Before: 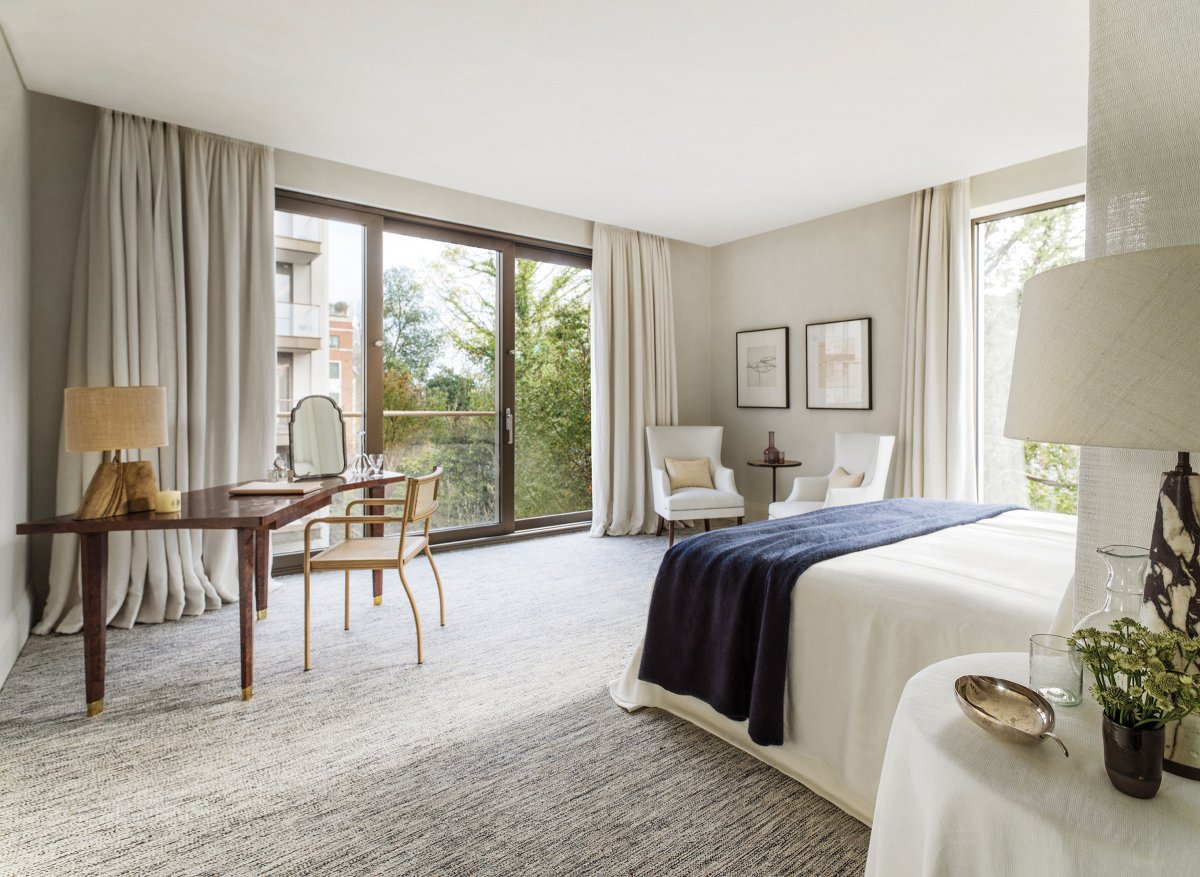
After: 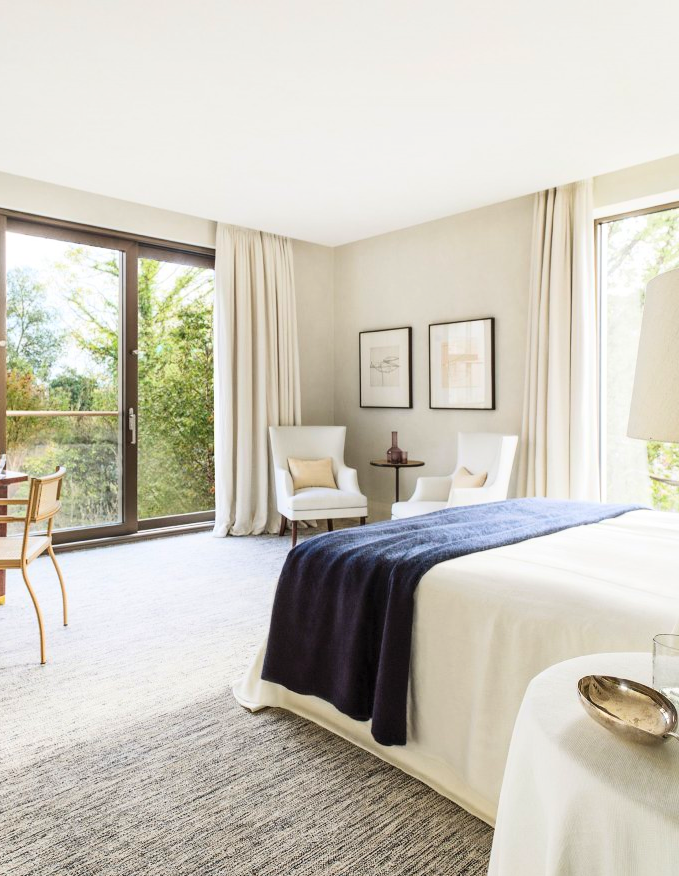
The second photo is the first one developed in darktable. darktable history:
contrast brightness saturation: contrast 0.2, brightness 0.16, saturation 0.22
crop: left 31.458%, top 0%, right 11.876%
